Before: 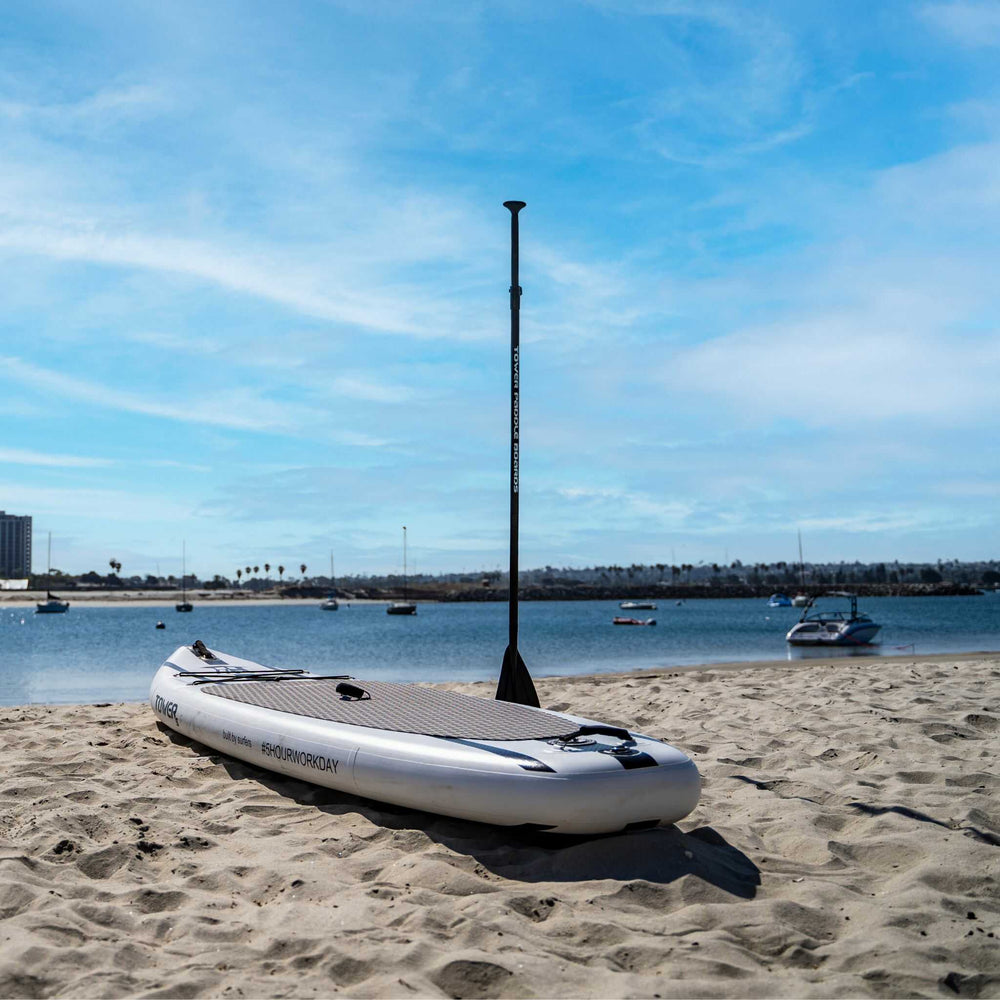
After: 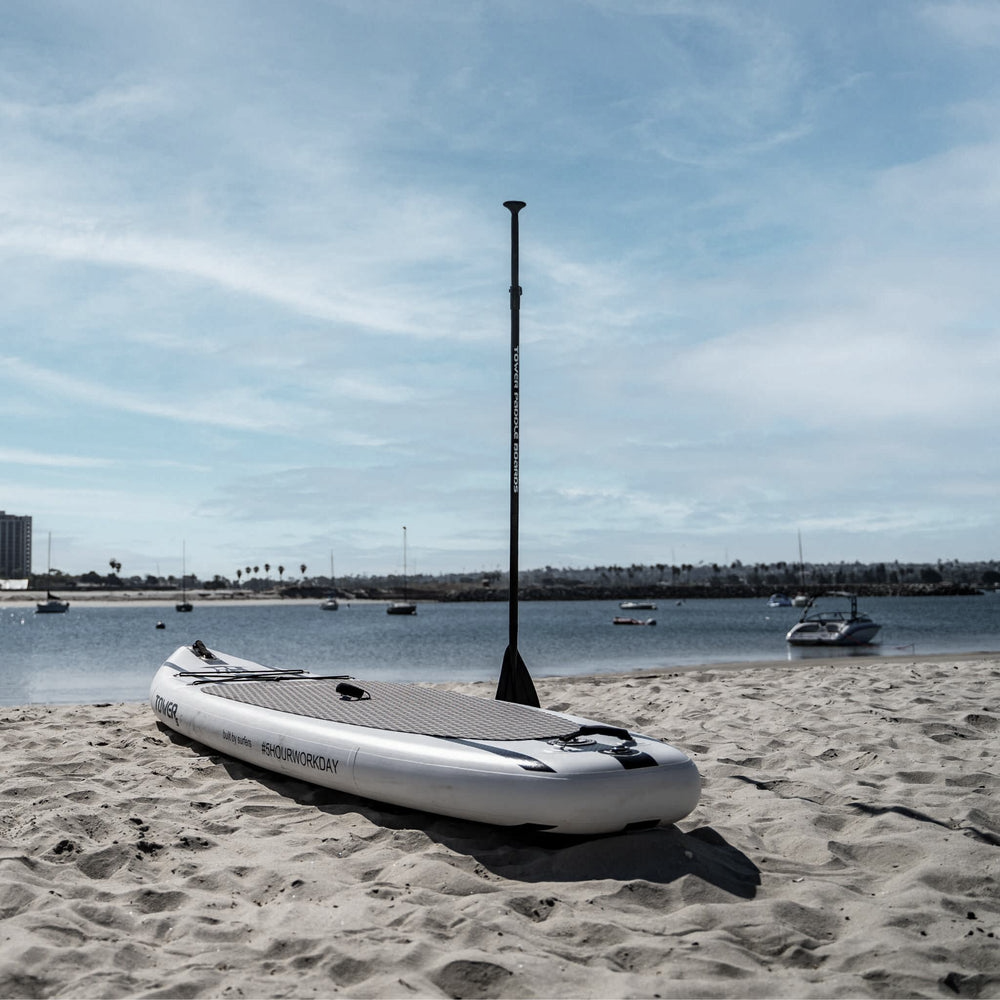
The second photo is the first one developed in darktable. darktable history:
color correction: highlights b* -0.045, saturation 0.476
